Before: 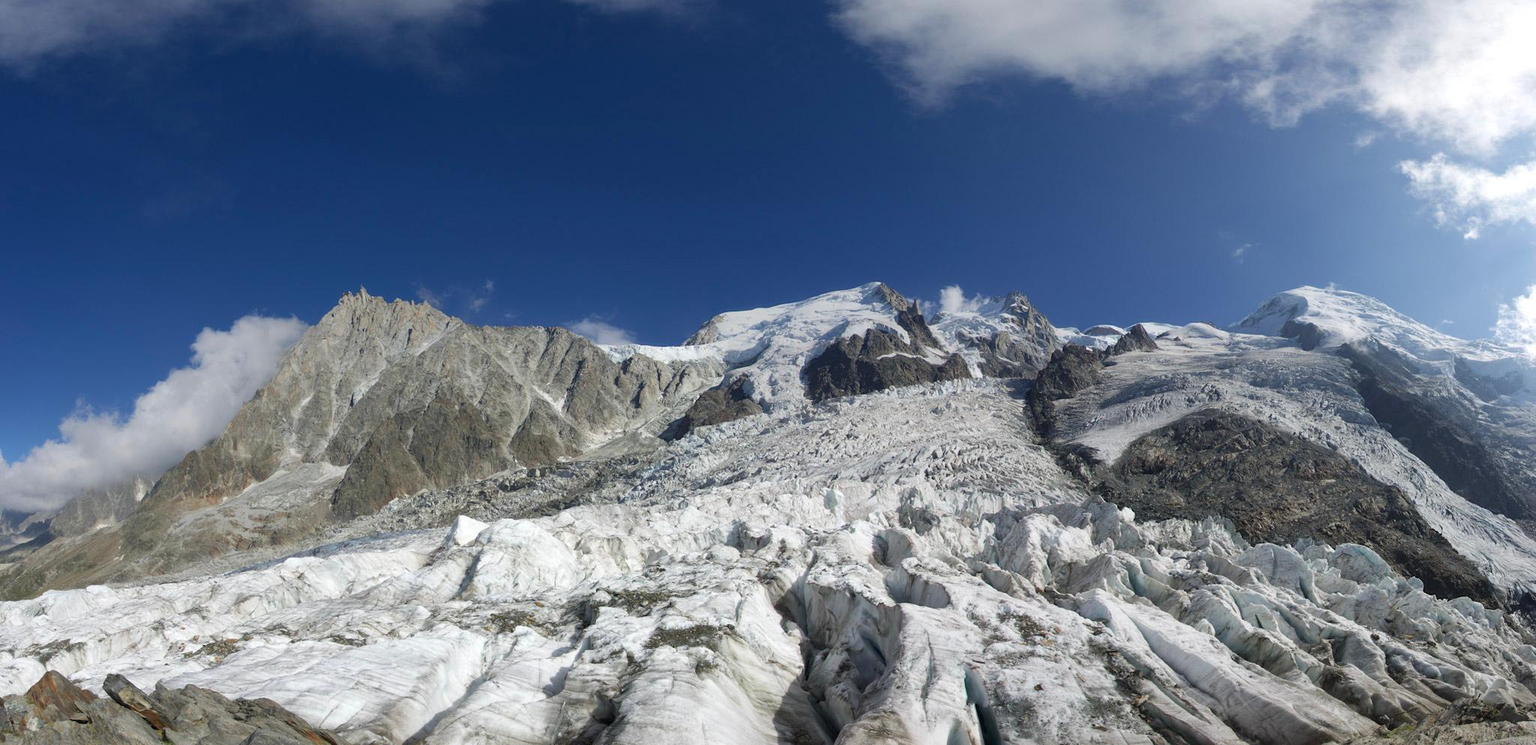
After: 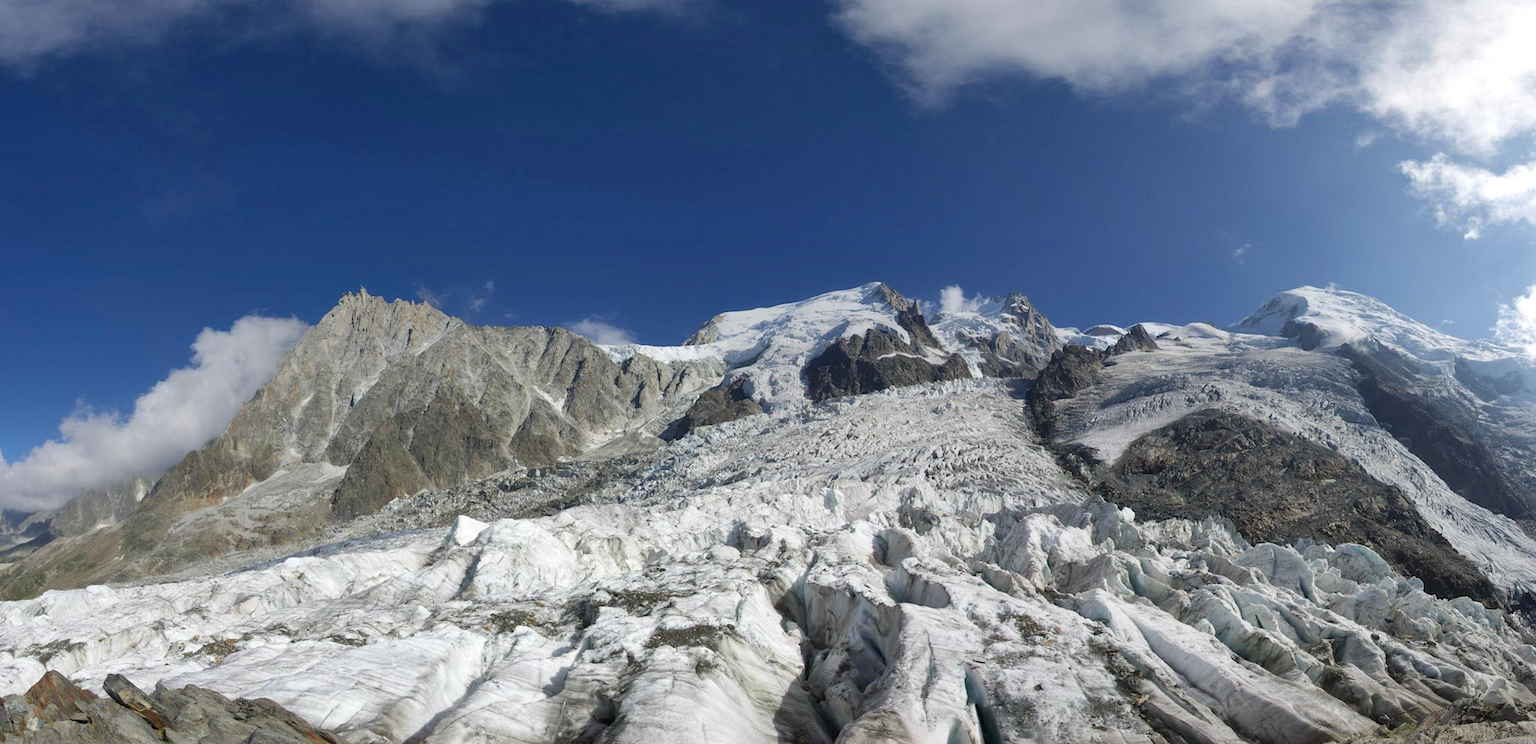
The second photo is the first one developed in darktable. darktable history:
shadows and highlights: shadows 36.37, highlights -27.23, soften with gaussian
